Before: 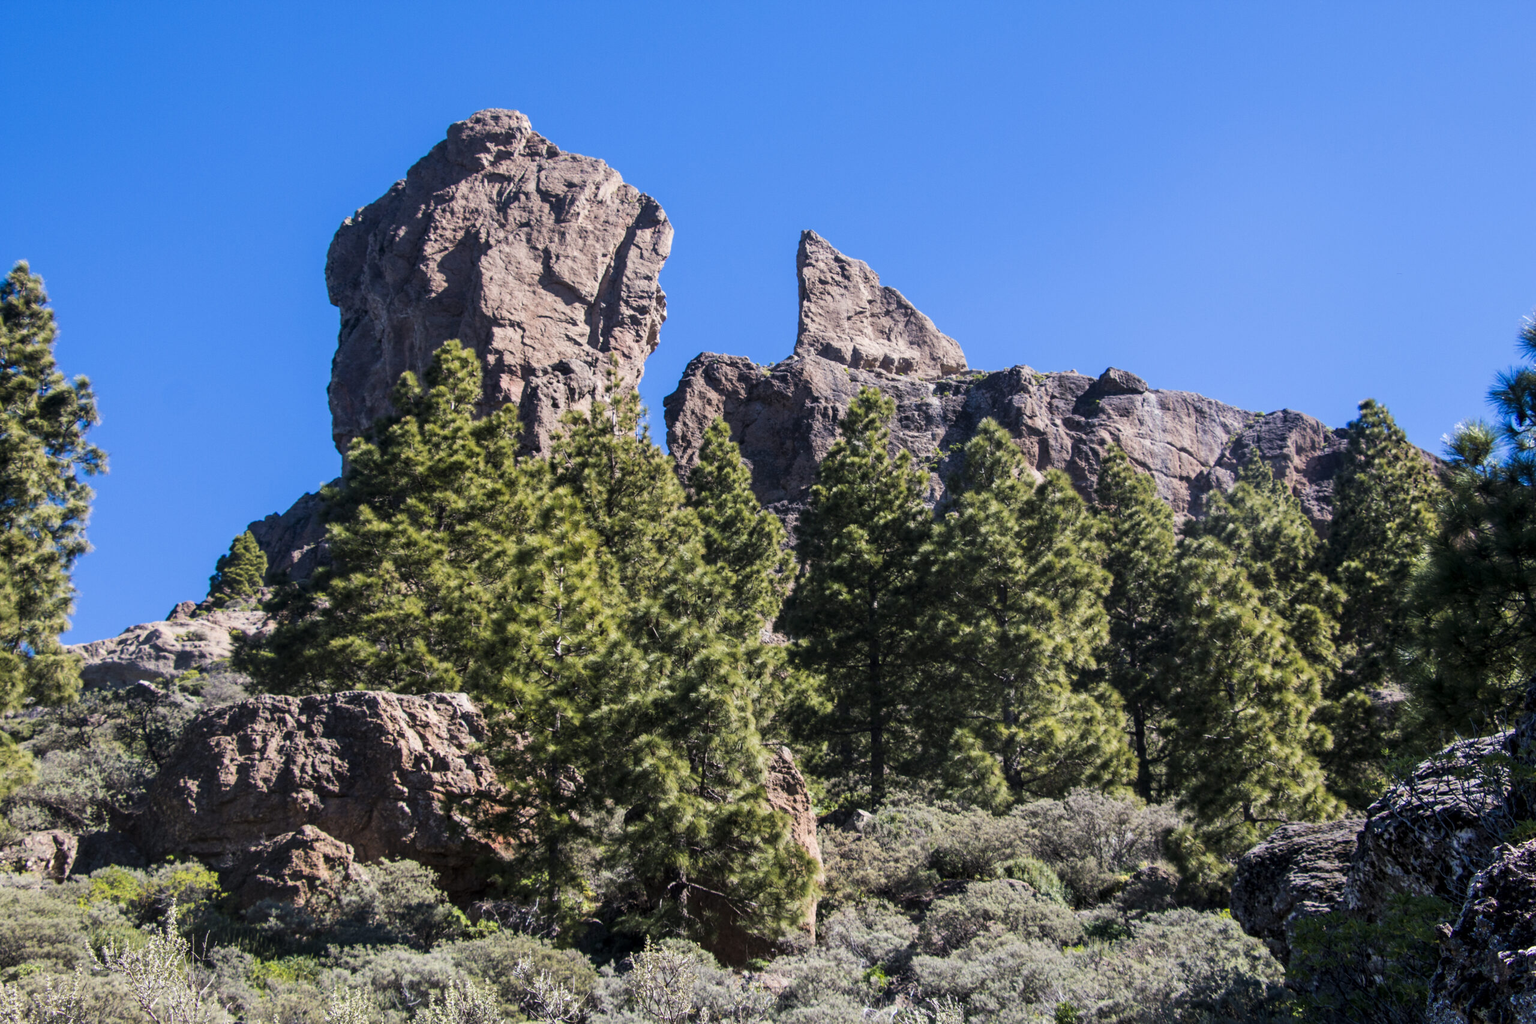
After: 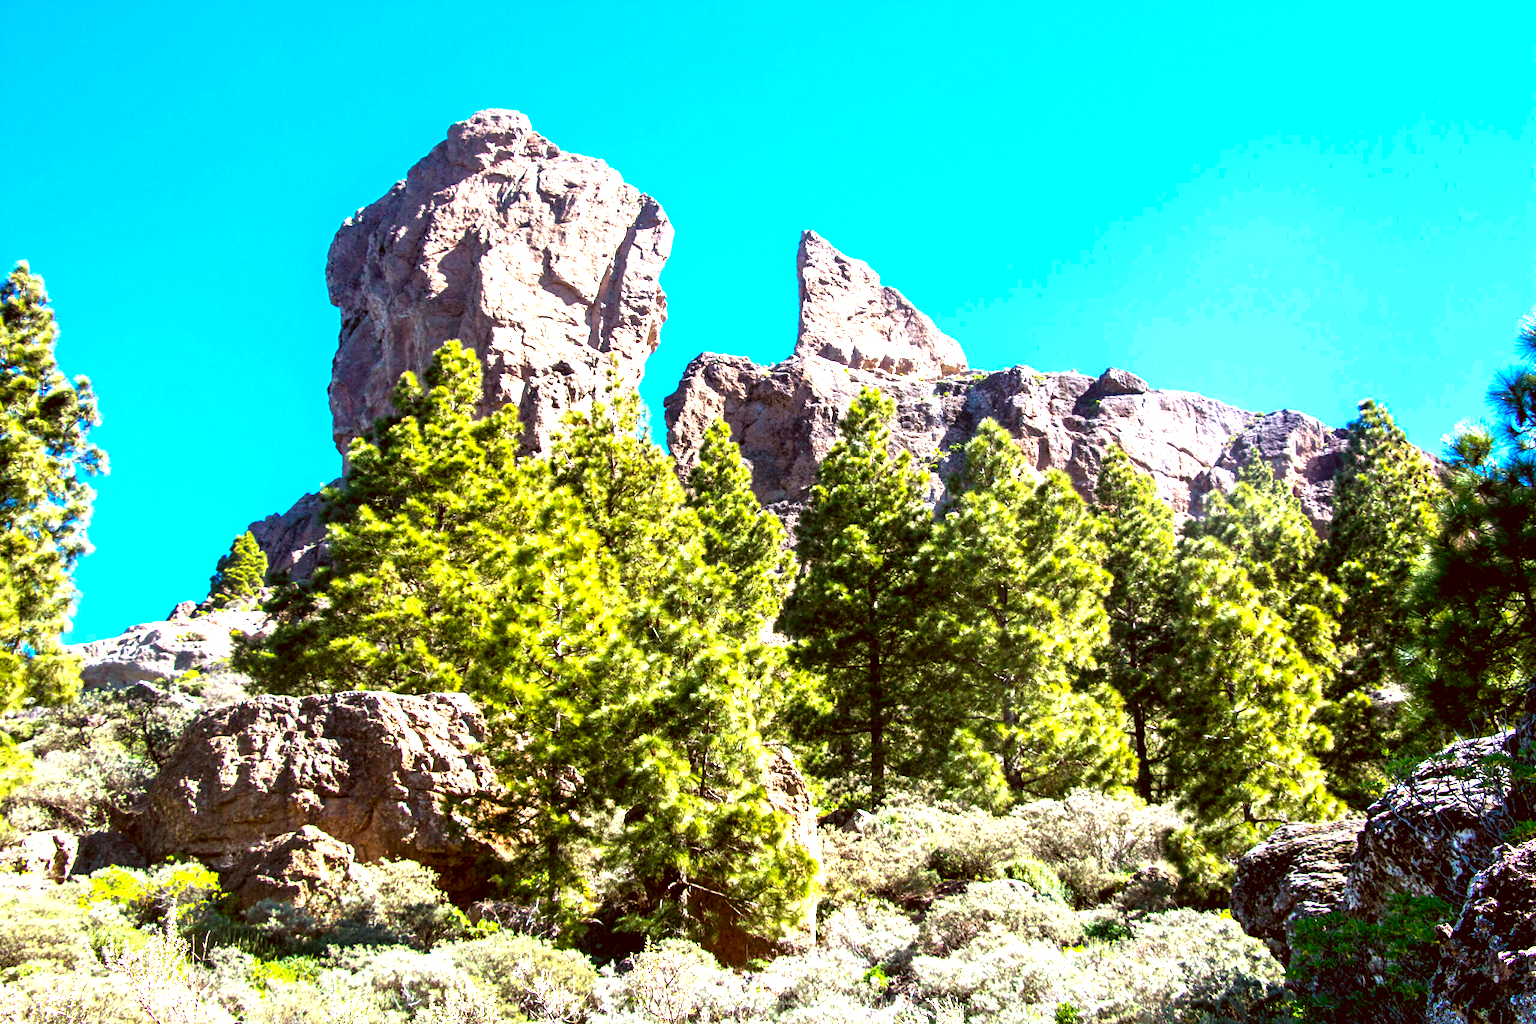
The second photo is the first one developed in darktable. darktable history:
color correction: highlights a* -5.31, highlights b* 9.8, shadows a* 9.63, shadows b* 25
exposure: black level correction 0.001, exposure 1.852 EV, compensate highlight preservation false
color balance rgb: shadows lift › chroma 2.052%, shadows lift › hue 216.49°, linear chroma grading › shadows 16.568%, perceptual saturation grading › global saturation 30.217%
